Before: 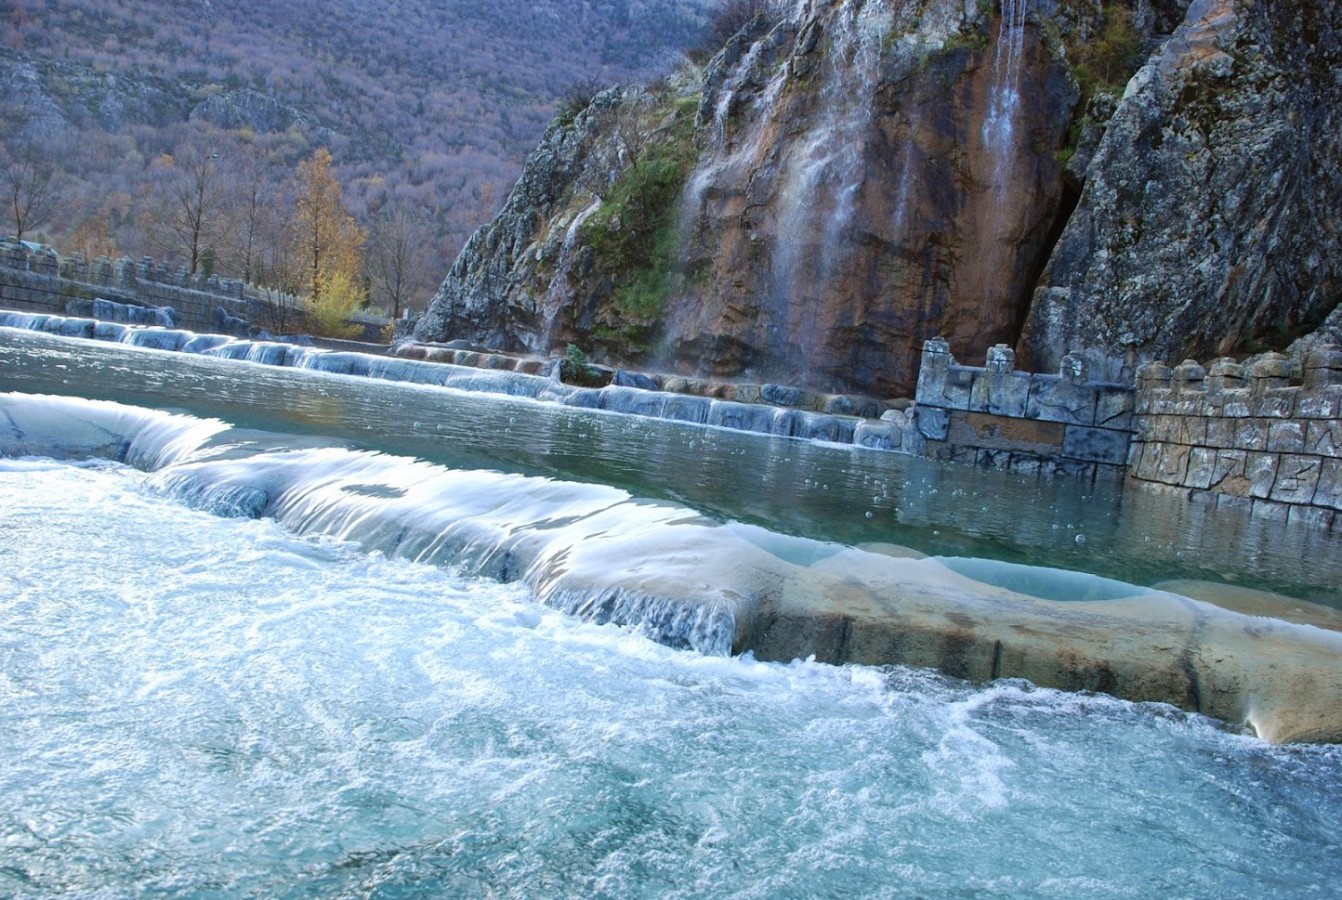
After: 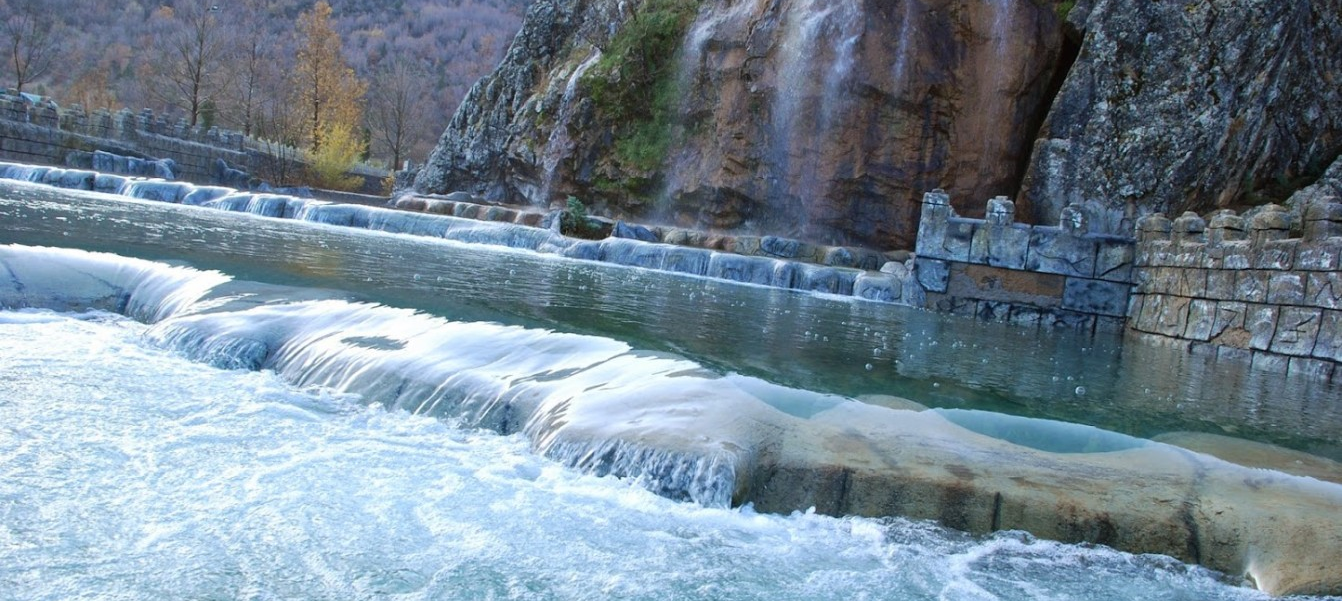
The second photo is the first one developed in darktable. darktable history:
crop: top 16.472%, bottom 16.728%
